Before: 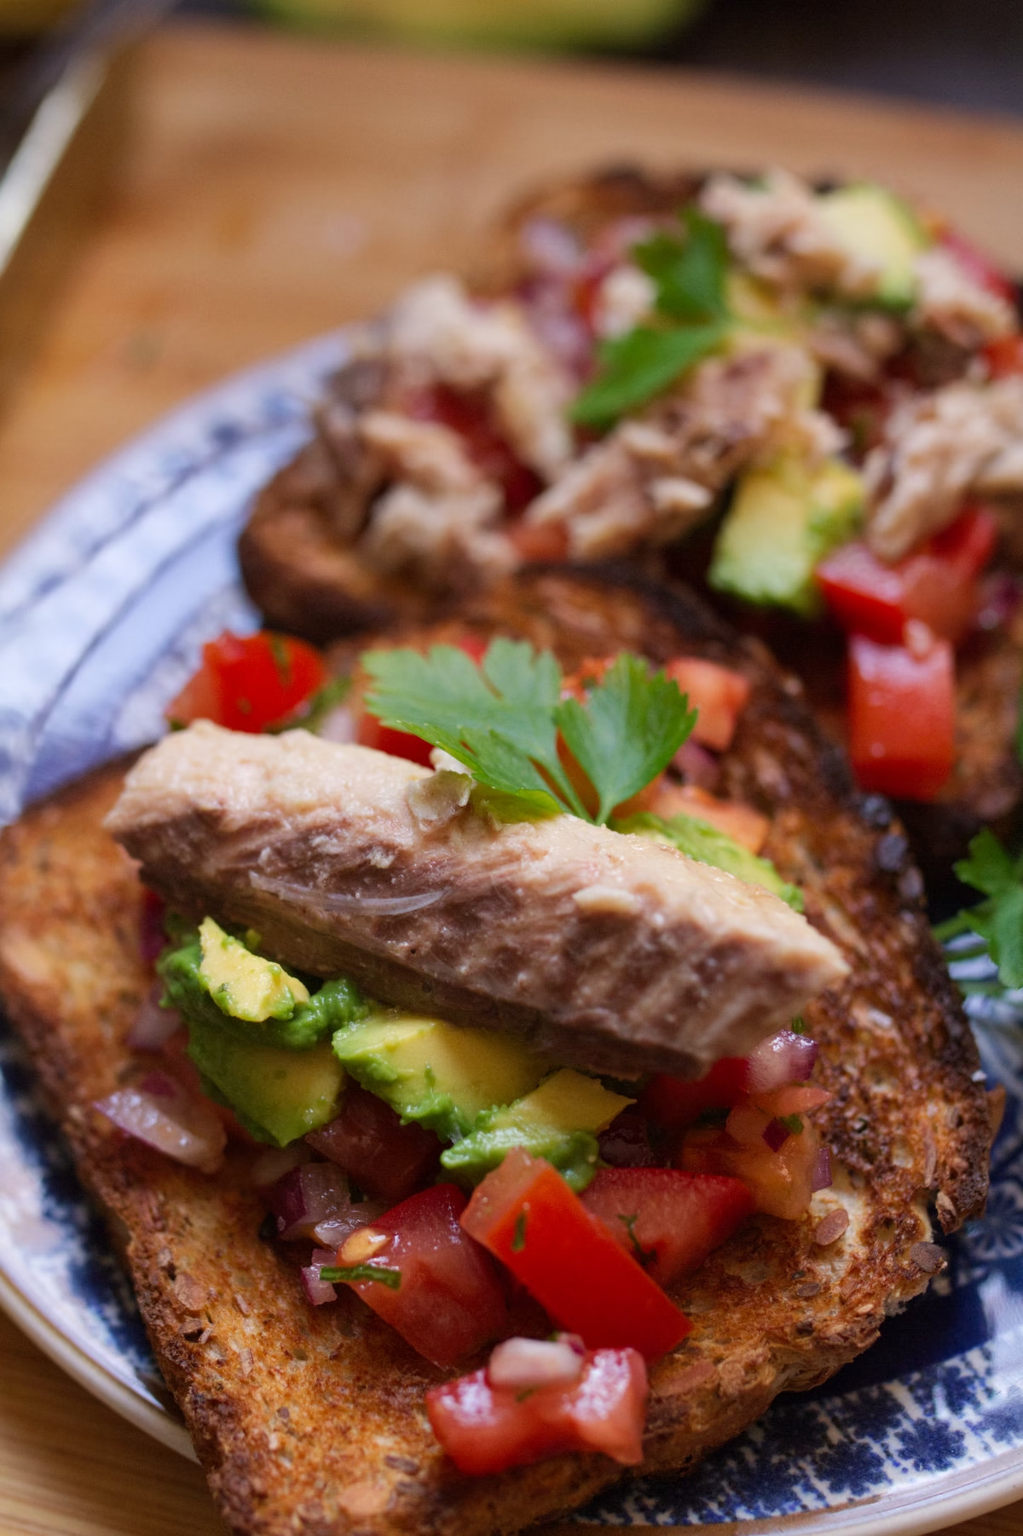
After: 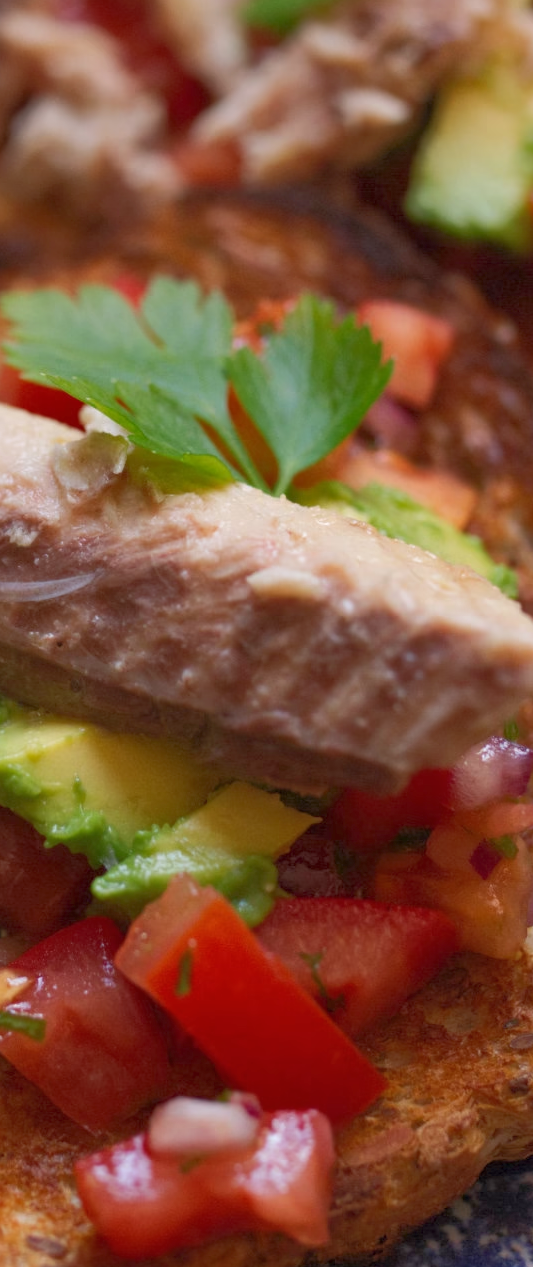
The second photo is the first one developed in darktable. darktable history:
shadows and highlights: shadows 25, highlights -25
tone equalizer: on, module defaults
crop: left 35.432%, top 26.233%, right 20.145%, bottom 3.432%
rgb curve: curves: ch0 [(0, 0) (0.072, 0.166) (0.217, 0.293) (0.414, 0.42) (1, 1)], compensate middle gray true, preserve colors basic power
